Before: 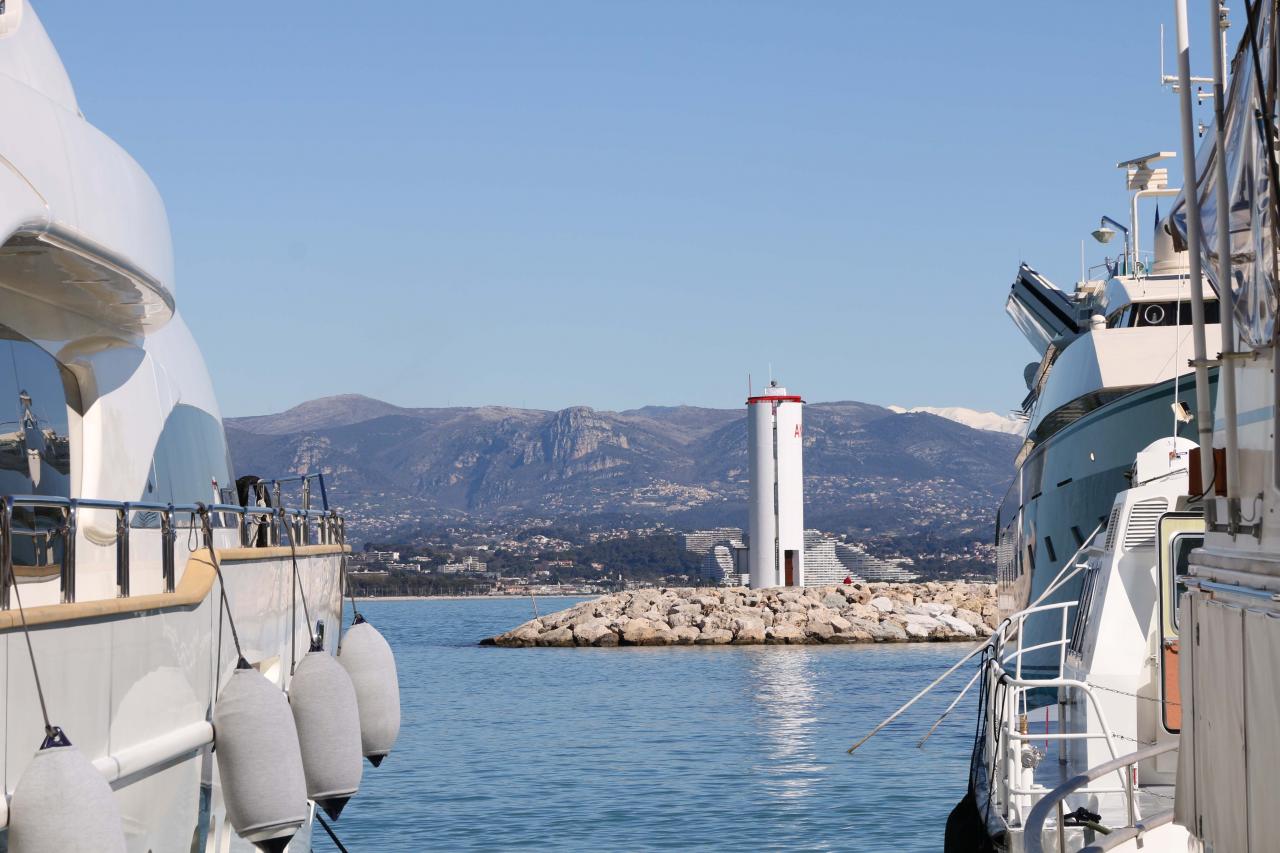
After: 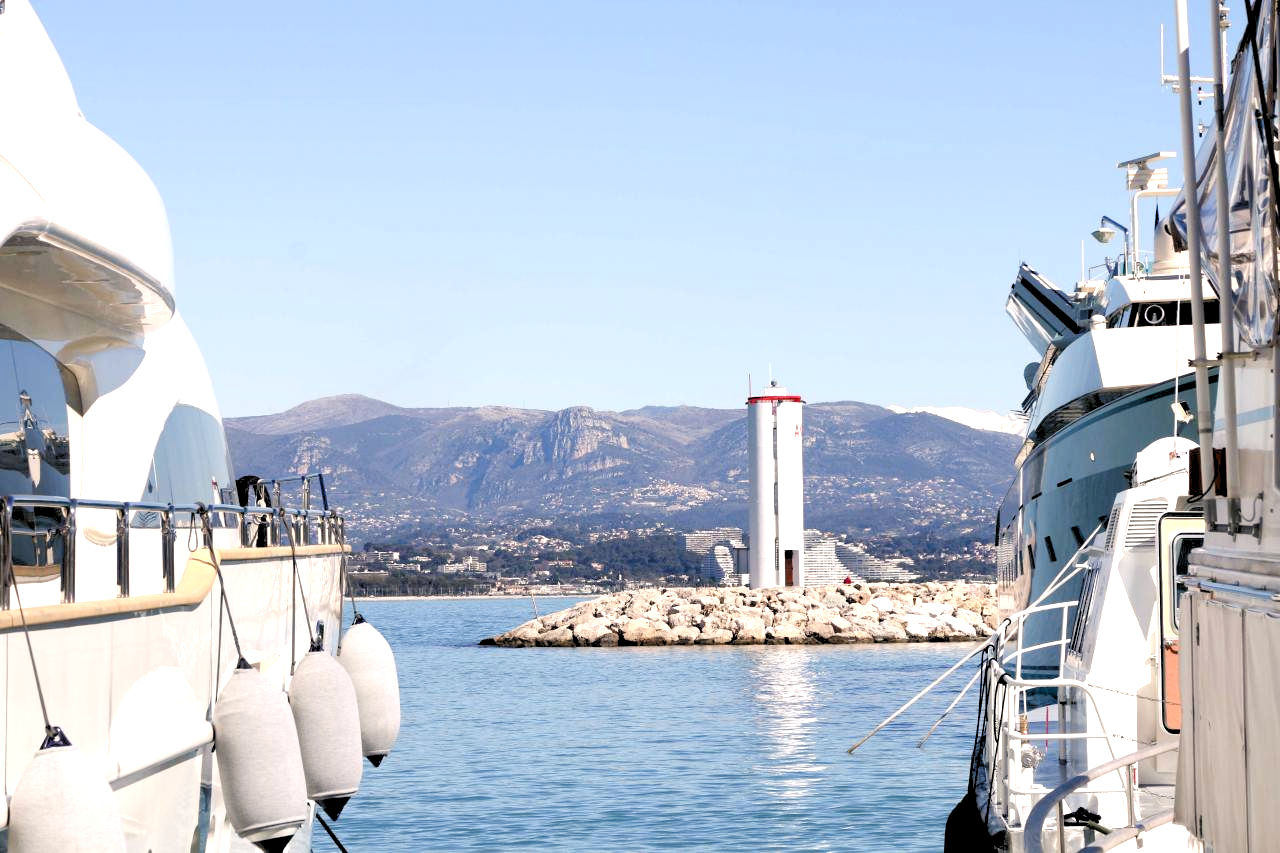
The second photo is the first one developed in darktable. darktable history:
color balance rgb: shadows lift › chroma 2%, shadows lift › hue 250°, power › hue 326.4°, highlights gain › chroma 2%, highlights gain › hue 64.8°, global offset › luminance 0.5%, global offset › hue 58.8°, perceptual saturation grading › highlights -25%, perceptual saturation grading › shadows 30%, global vibrance 15%
tone equalizer: on, module defaults
rgb levels: levels [[0.029, 0.461, 0.922], [0, 0.5, 1], [0, 0.5, 1]]
exposure: black level correction 0, exposure 0.7 EV, compensate exposure bias true, compensate highlight preservation false
